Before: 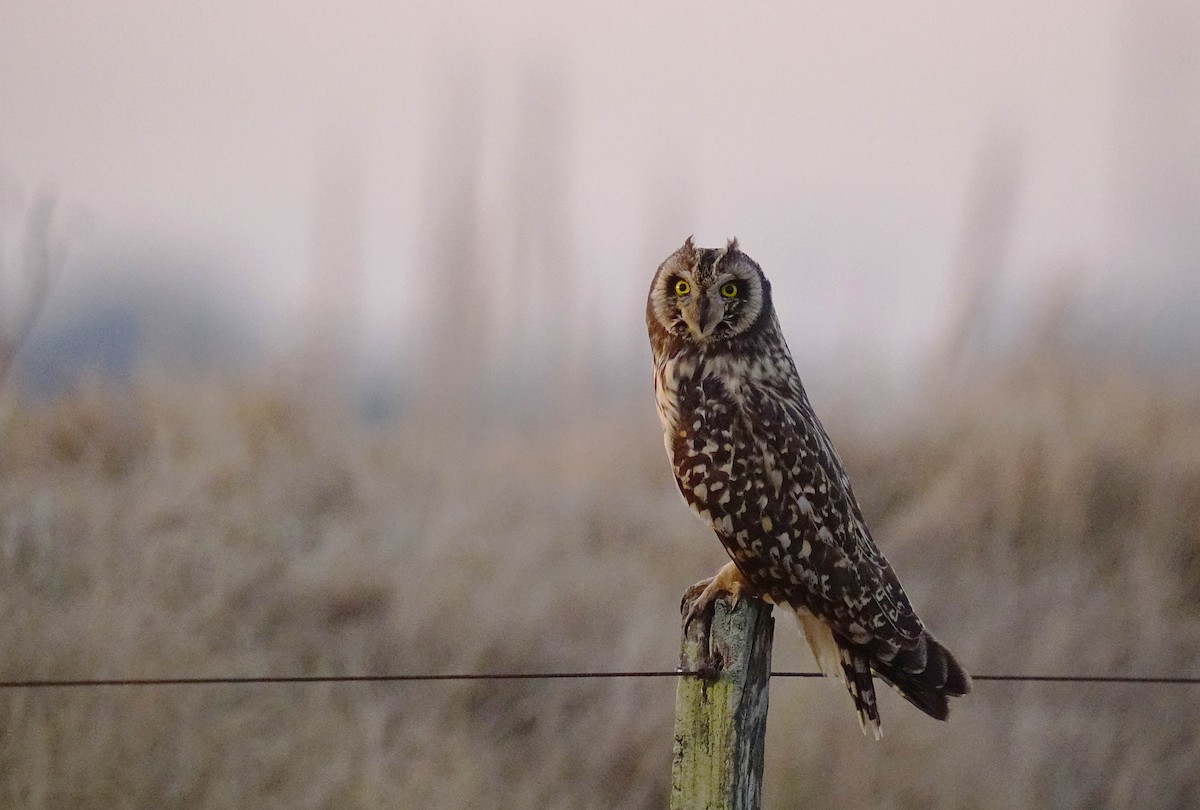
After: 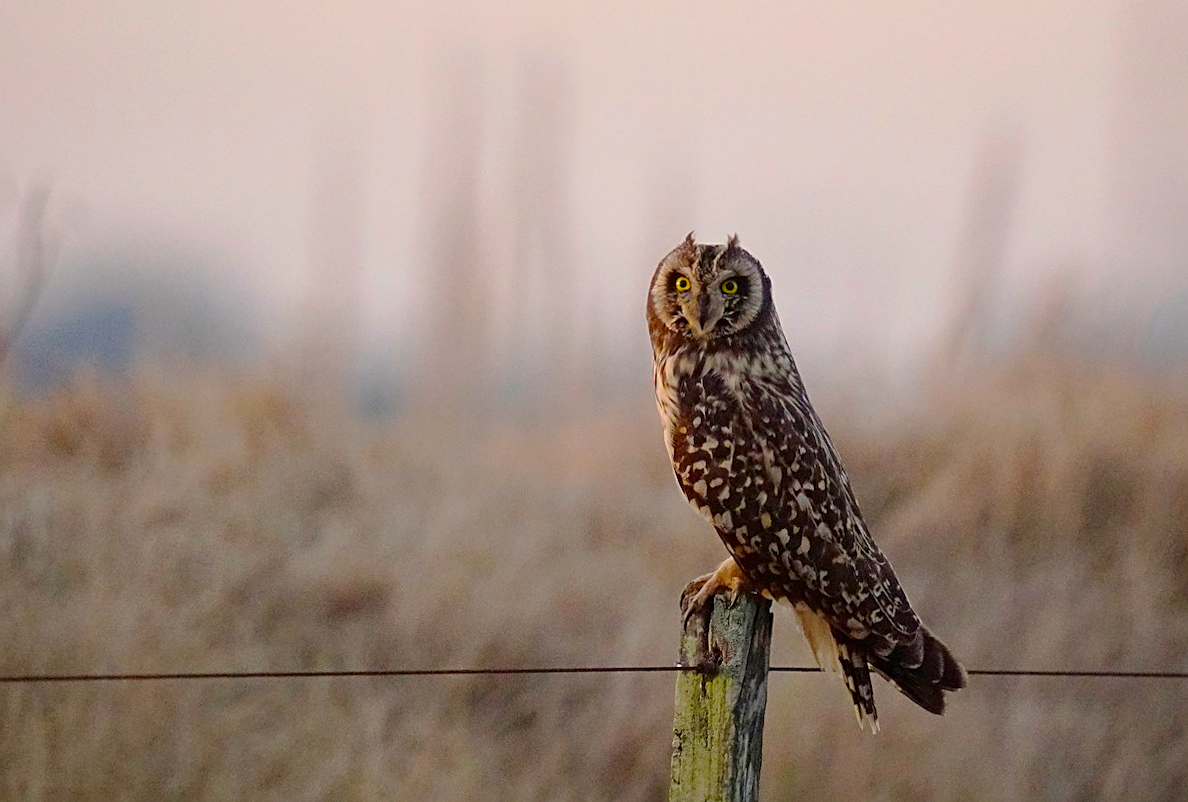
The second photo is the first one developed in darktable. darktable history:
rotate and perspective: rotation 0.174°, lens shift (vertical) 0.013, lens shift (horizontal) 0.019, shear 0.001, automatic cropping original format, crop left 0.007, crop right 0.991, crop top 0.016, crop bottom 0.997
sharpen: radius 2.529, amount 0.323
color calibration: output colorfulness [0, 0.315, 0, 0], x 0.341, y 0.355, temperature 5166 K
